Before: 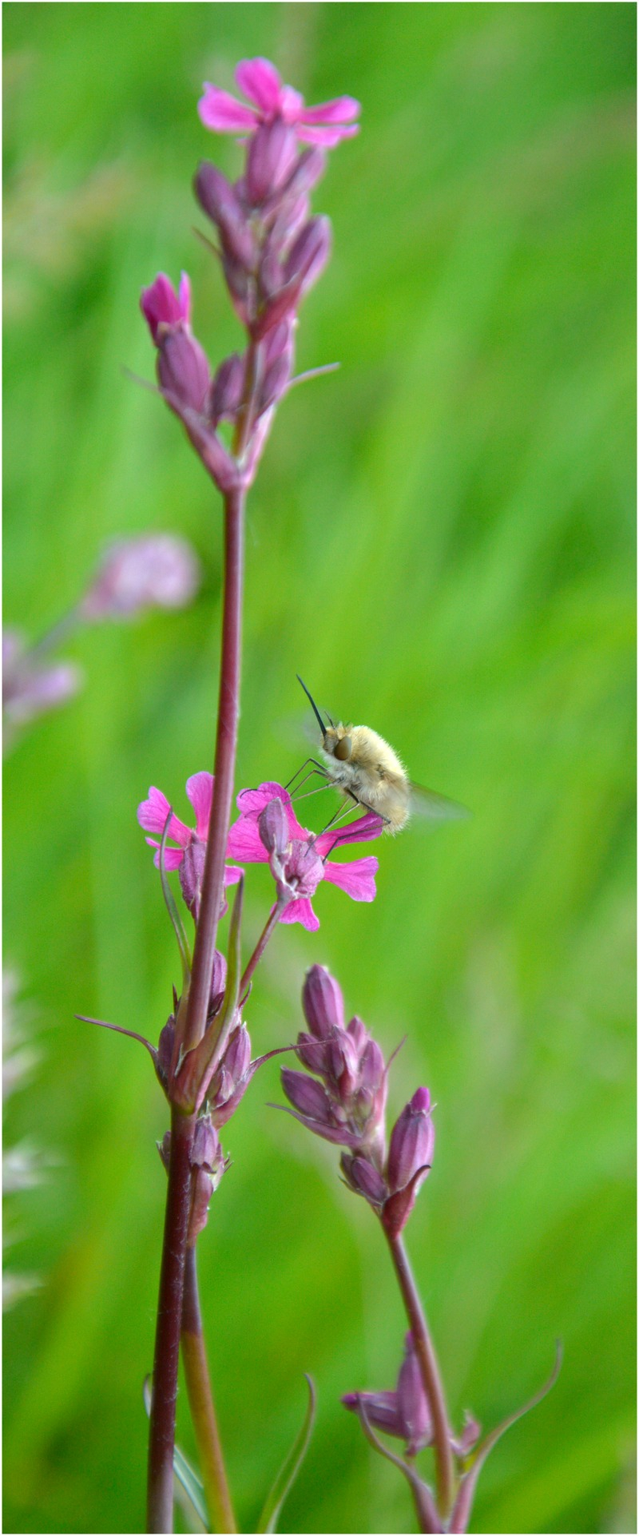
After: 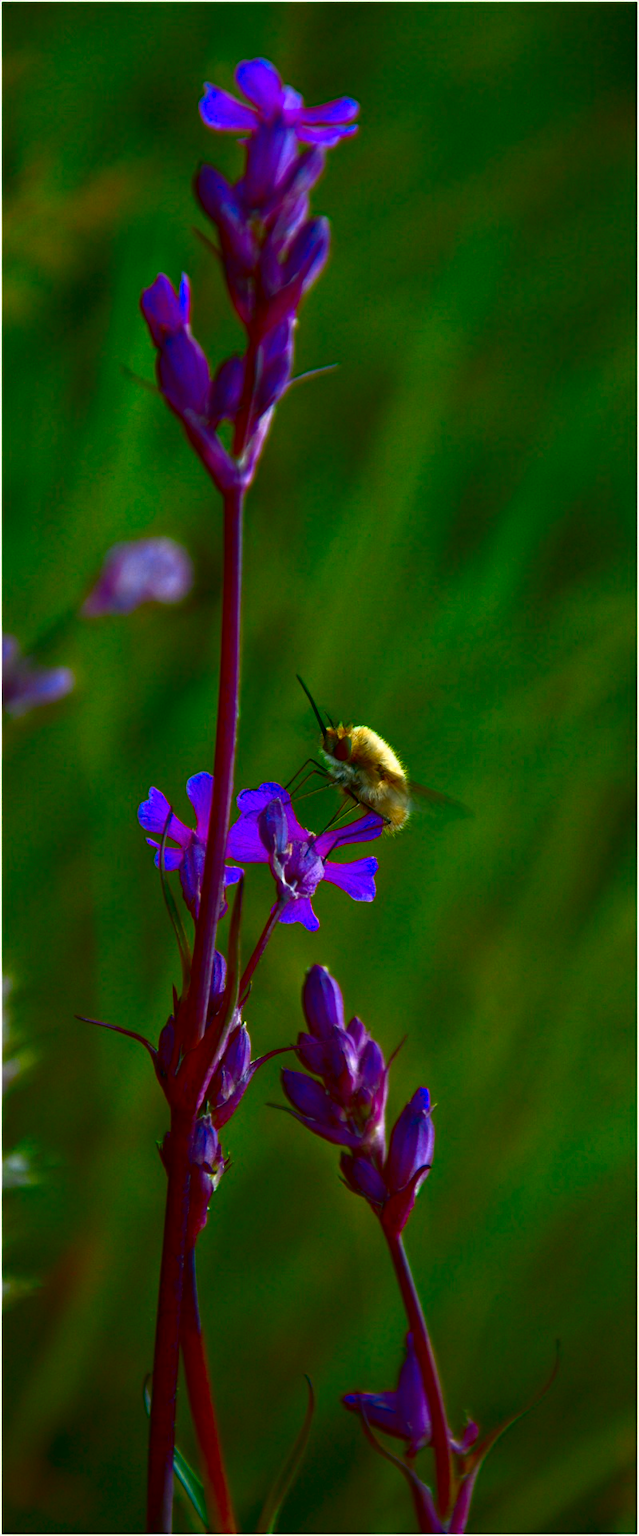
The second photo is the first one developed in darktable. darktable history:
contrast brightness saturation: brightness -1, saturation 1
color zones: curves: ch1 [(0.235, 0.558) (0.75, 0.5)]; ch2 [(0.25, 0.462) (0.749, 0.457)], mix 40.67%
